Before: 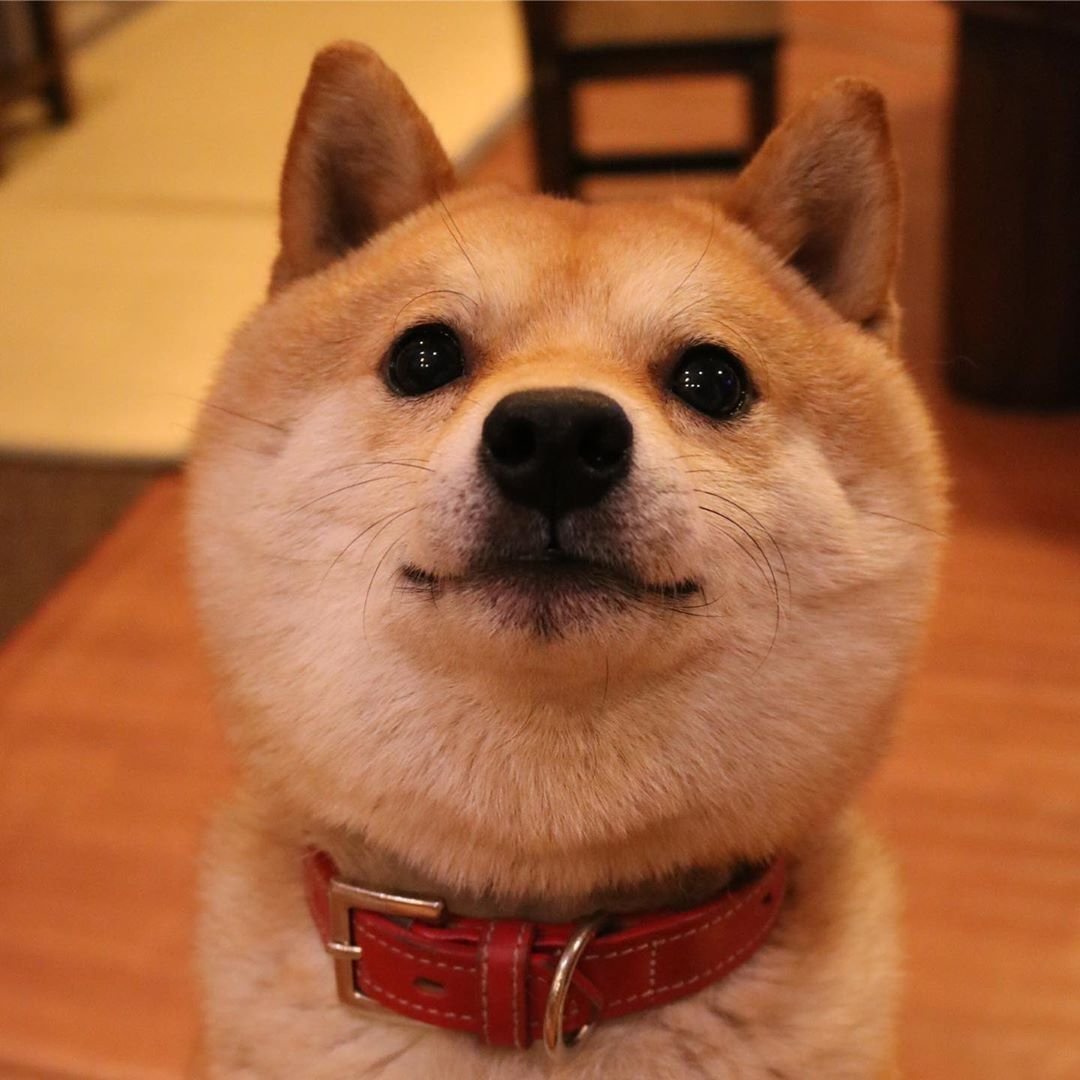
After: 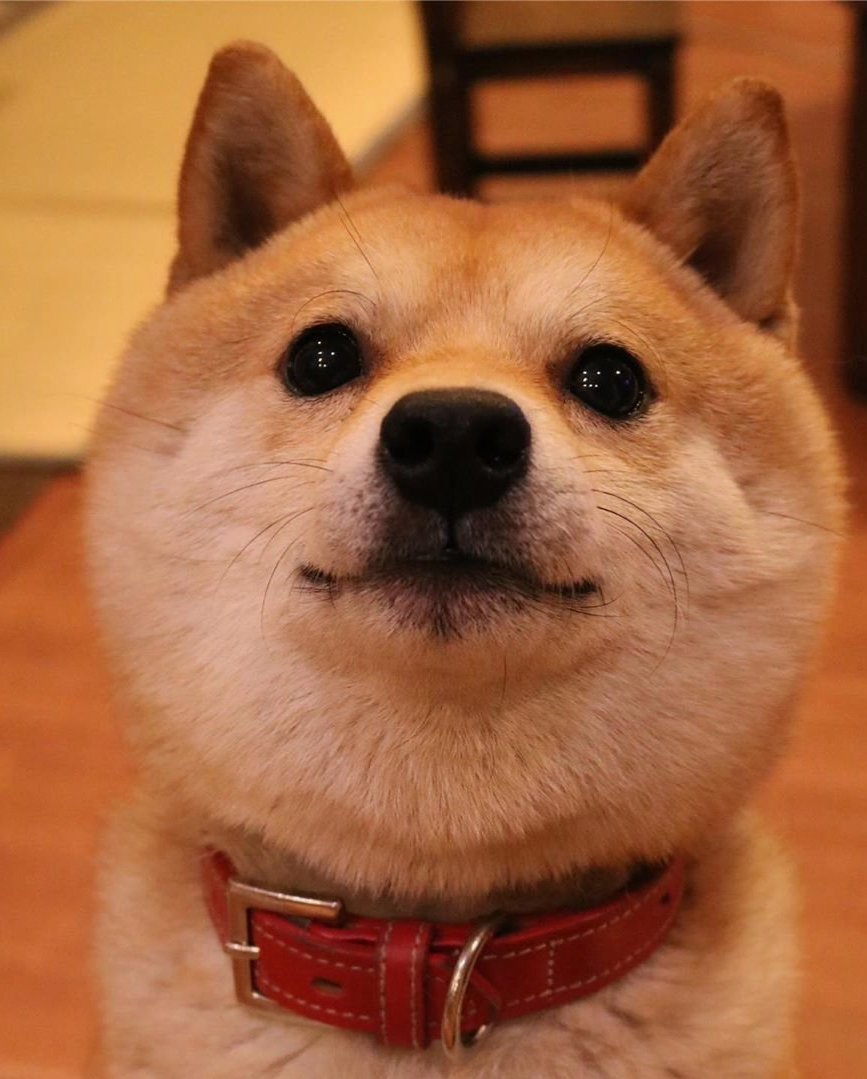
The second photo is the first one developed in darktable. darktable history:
crop and rotate: left 9.472%, right 10.165%
exposure: exposure -0.069 EV, compensate highlight preservation false
tone equalizer: edges refinement/feathering 500, mask exposure compensation -1.57 EV, preserve details no
